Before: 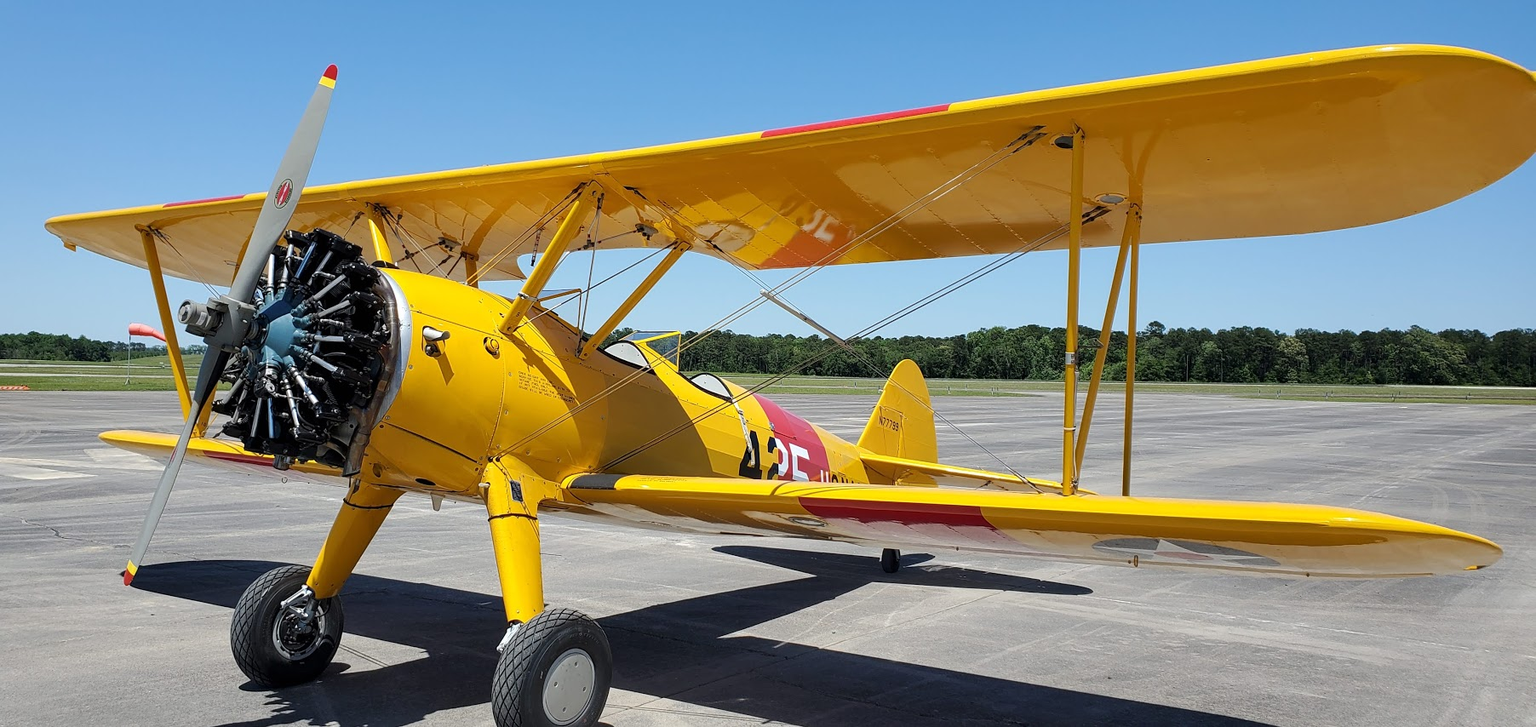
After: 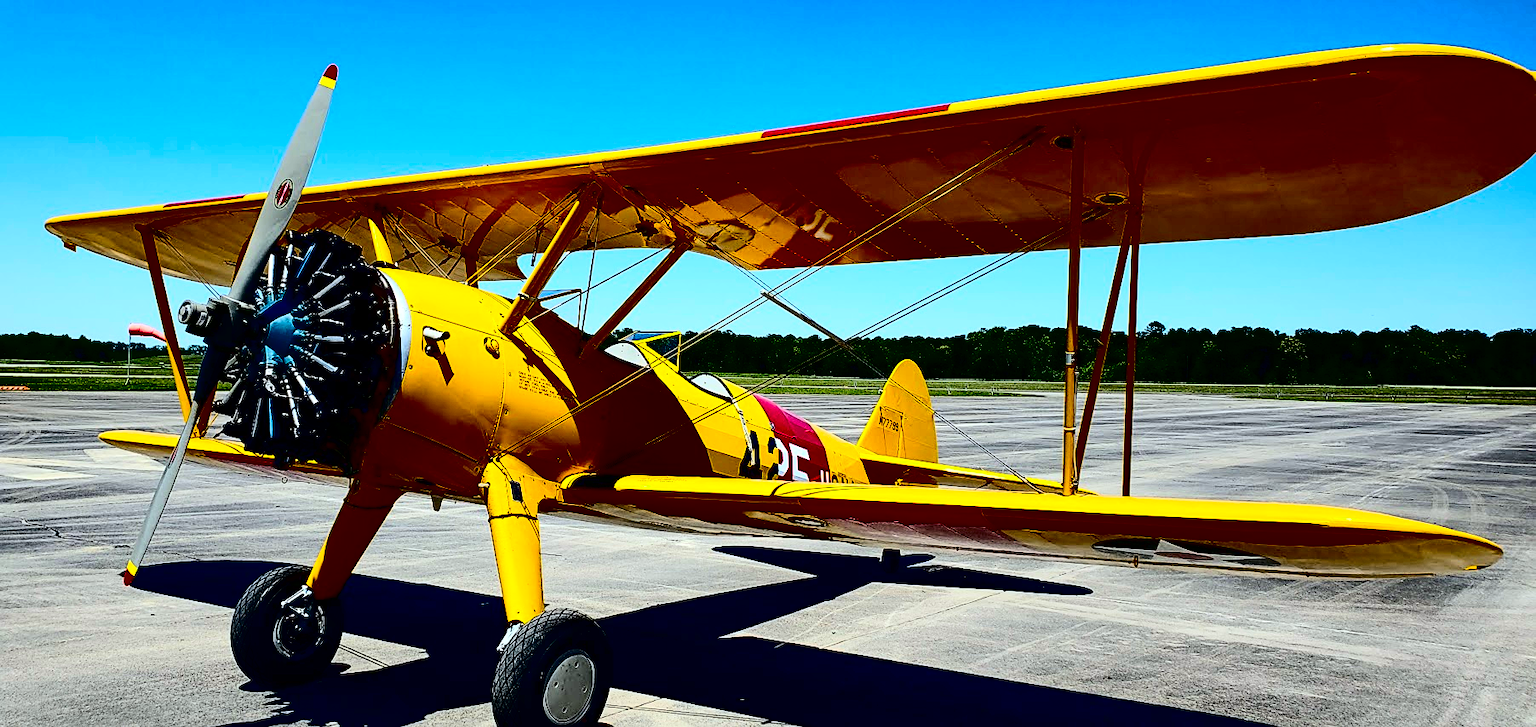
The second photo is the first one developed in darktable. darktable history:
white balance: red 0.978, blue 0.999
sharpen: amount 0.2
contrast brightness saturation: contrast 0.77, brightness -1, saturation 1
